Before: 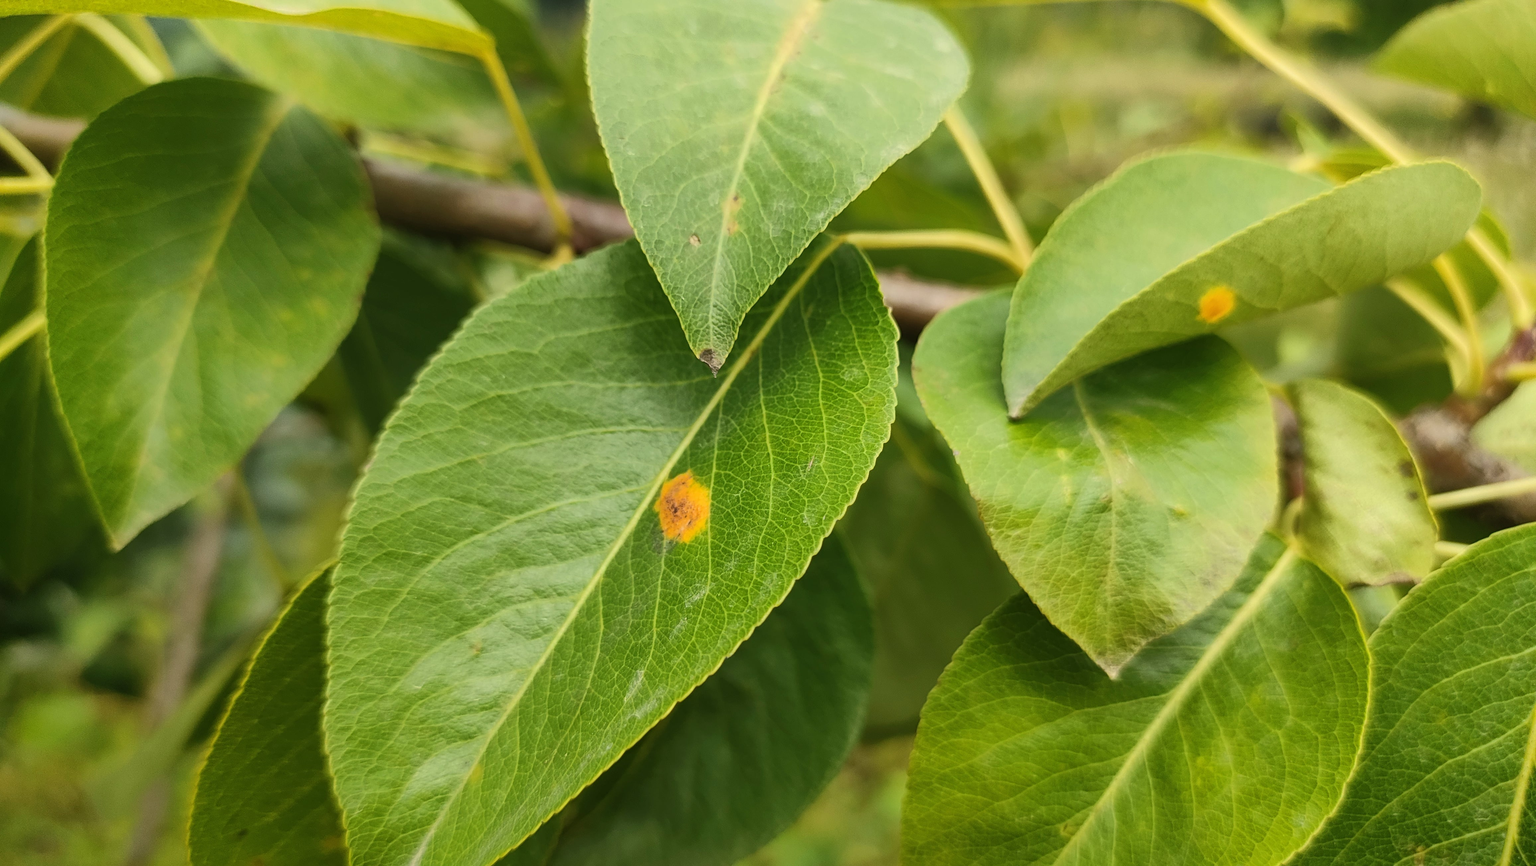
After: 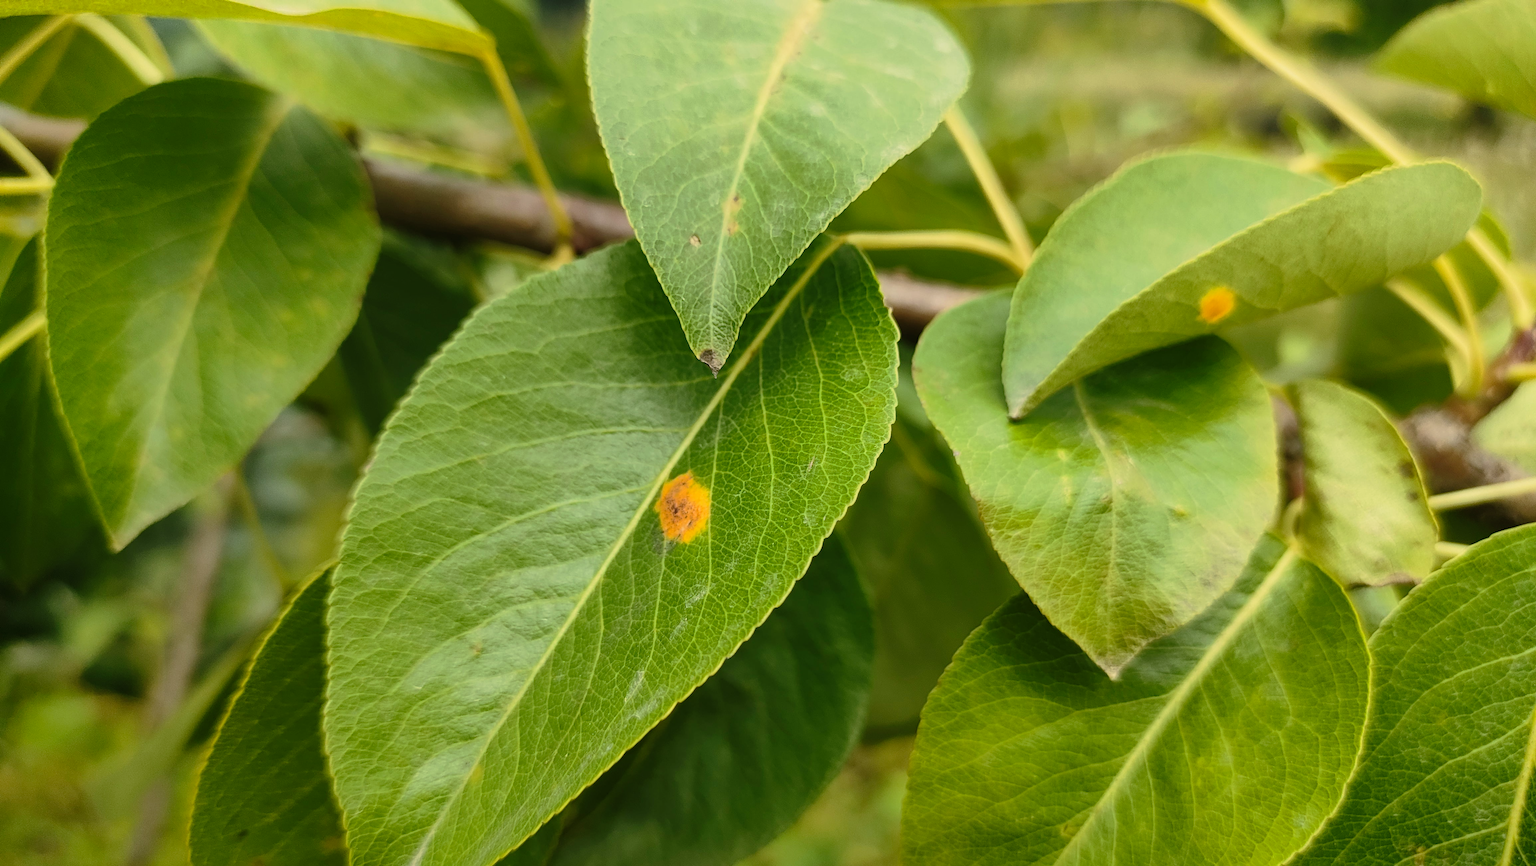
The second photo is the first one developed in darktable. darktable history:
tone curve: curves: ch0 [(0, 0) (0.058, 0.037) (0.214, 0.183) (0.304, 0.288) (0.561, 0.554) (0.687, 0.677) (0.768, 0.768) (0.858, 0.861) (0.987, 0.945)]; ch1 [(0, 0) (0.172, 0.123) (0.312, 0.296) (0.432, 0.448) (0.471, 0.469) (0.502, 0.5) (0.521, 0.505) (0.565, 0.569) (0.663, 0.663) (0.703, 0.721) (0.857, 0.917) (1, 1)]; ch2 [(0, 0) (0.411, 0.424) (0.485, 0.497) (0.502, 0.5) (0.517, 0.511) (0.556, 0.562) (0.626, 0.594) (0.709, 0.661) (1, 1)], preserve colors none
